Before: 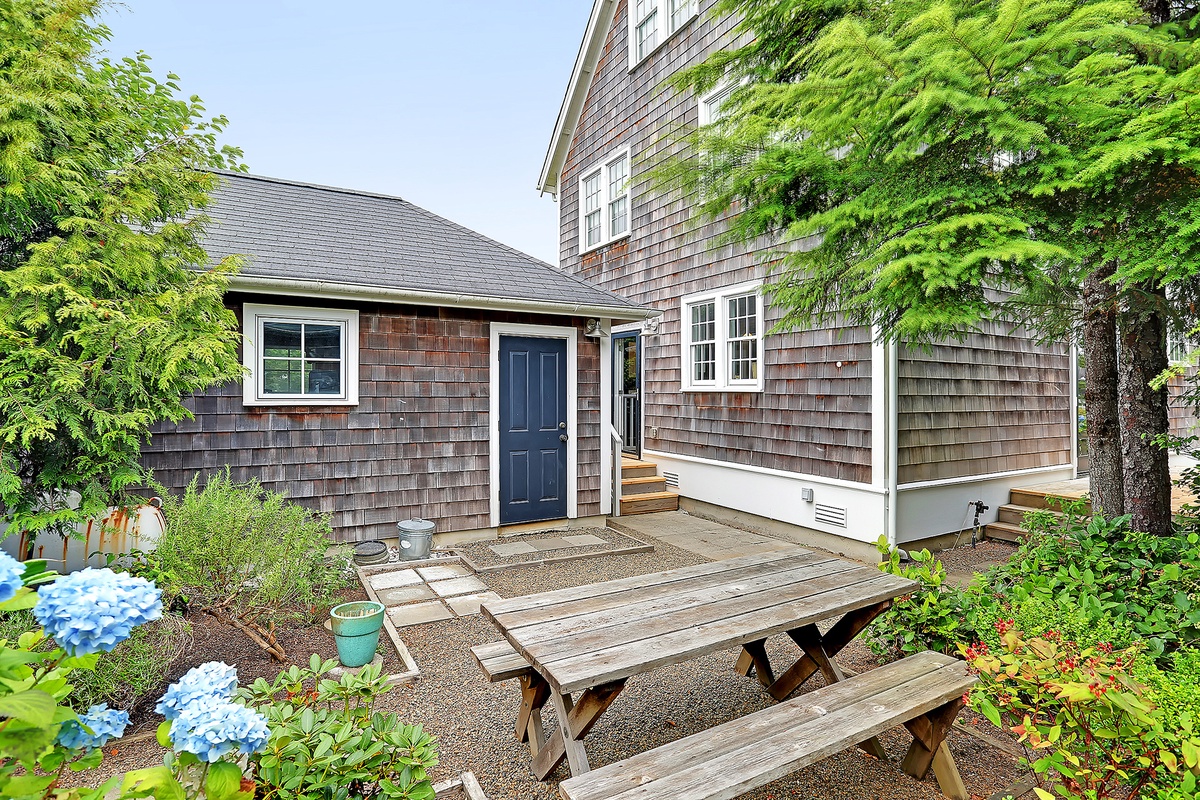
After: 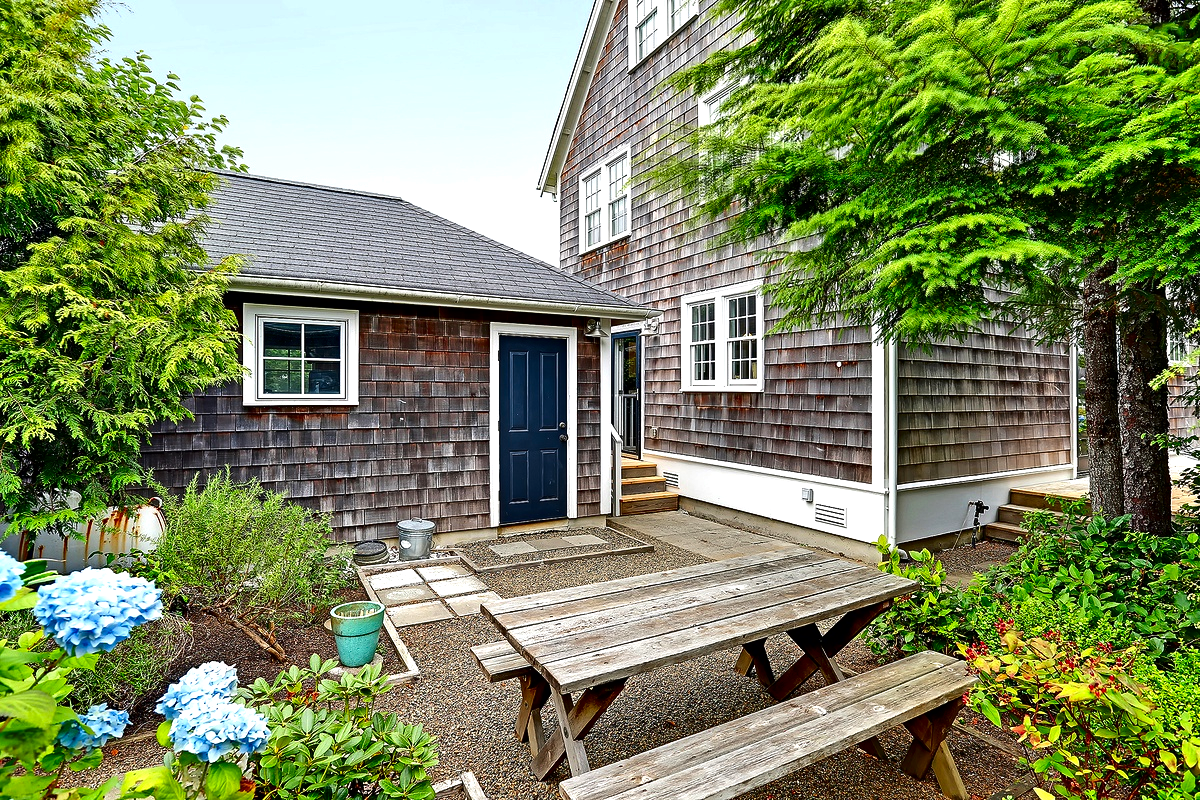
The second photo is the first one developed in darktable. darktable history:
tone equalizer: -8 EV -0.417 EV, -7 EV -0.389 EV, -6 EV -0.333 EV, -5 EV -0.222 EV, -3 EV 0.222 EV, -2 EV 0.333 EV, -1 EV 0.389 EV, +0 EV 0.417 EV, edges refinement/feathering 500, mask exposure compensation -1.57 EV, preserve details no
contrast brightness saturation: contrast 0.1, brightness -0.26, saturation 0.14
